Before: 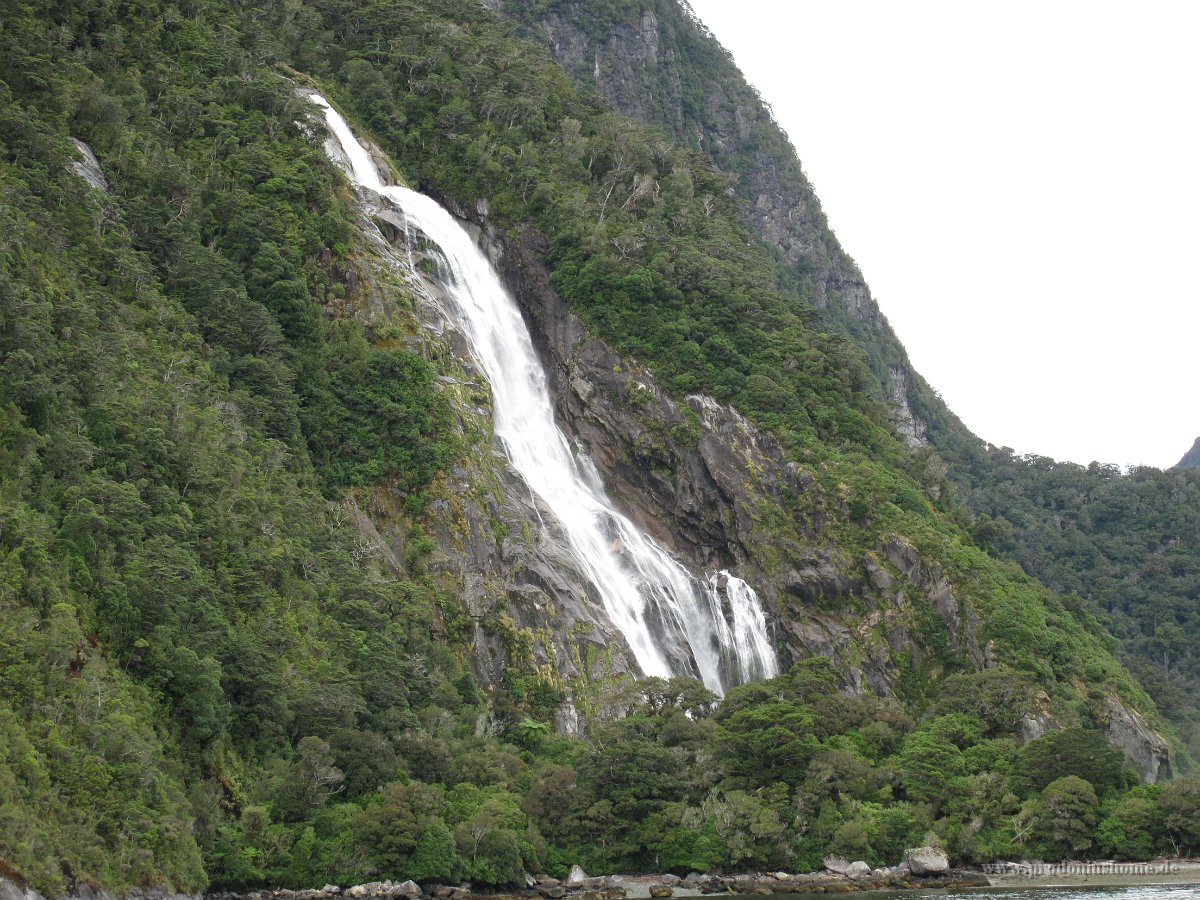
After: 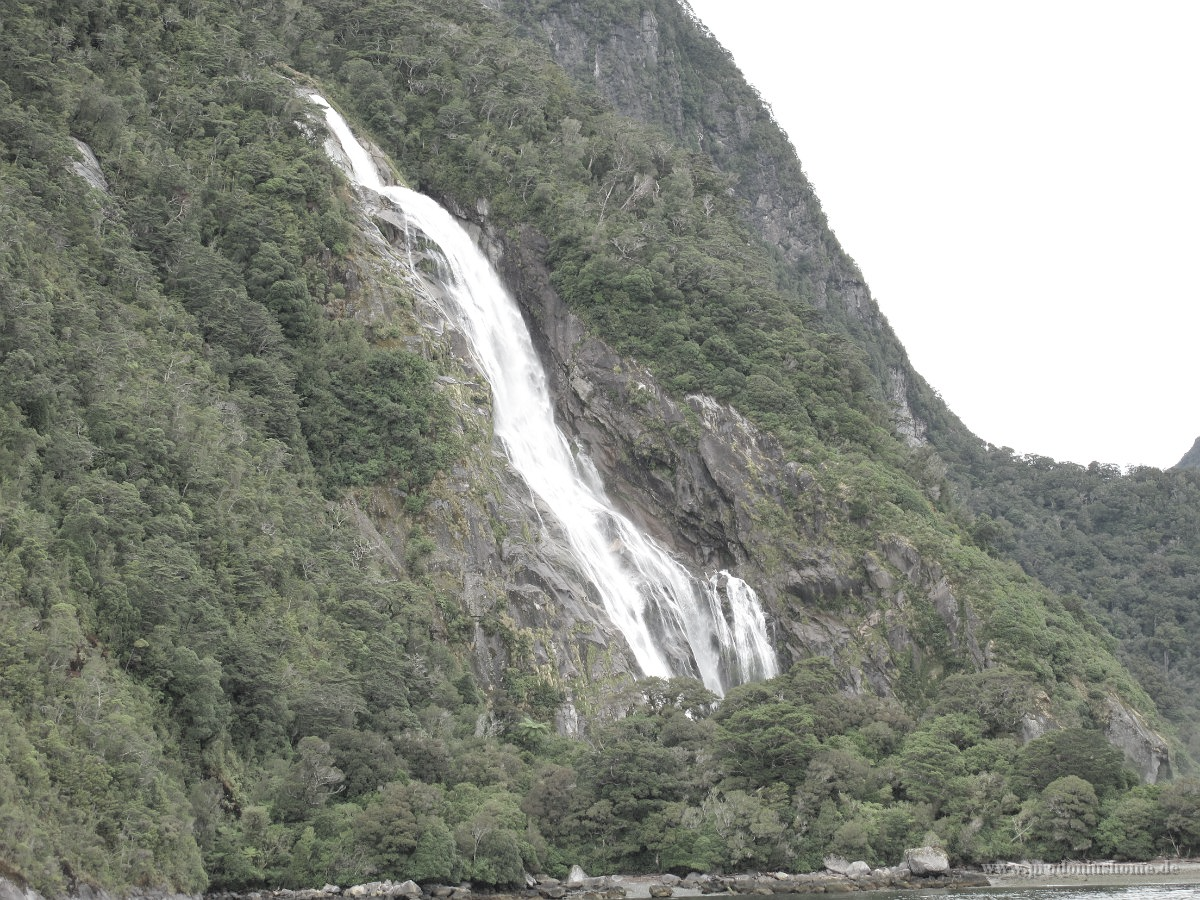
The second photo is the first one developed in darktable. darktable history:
shadows and highlights: shadows 48.86, highlights -41.09, soften with gaussian
contrast brightness saturation: brightness 0.188, saturation -0.487
